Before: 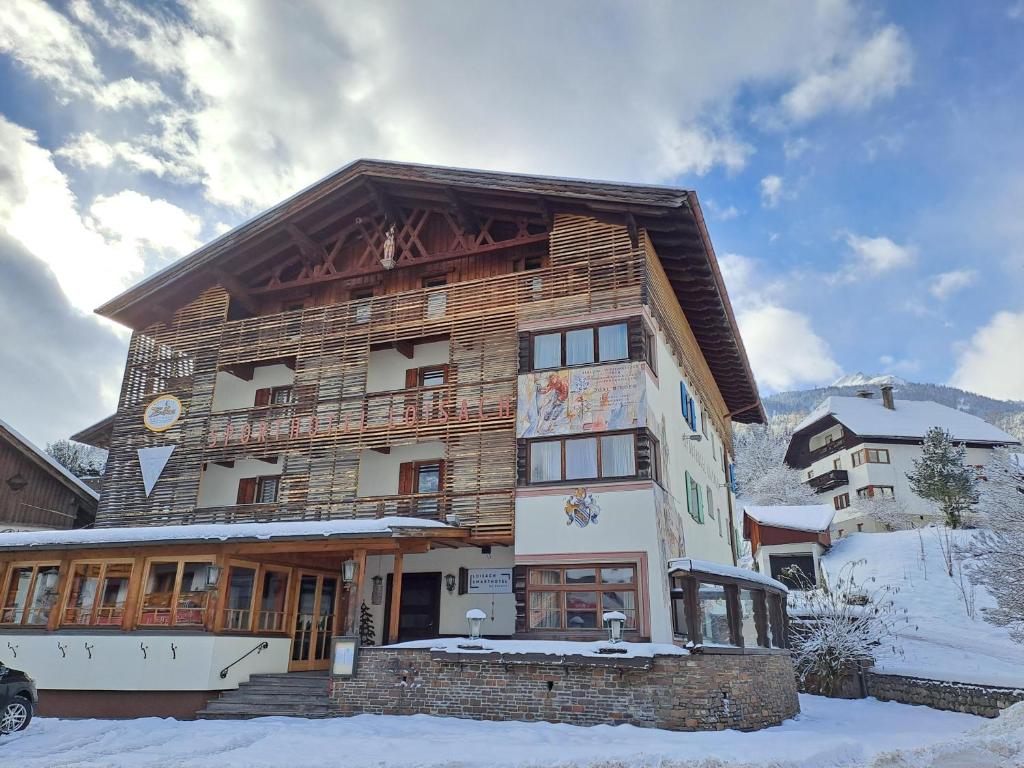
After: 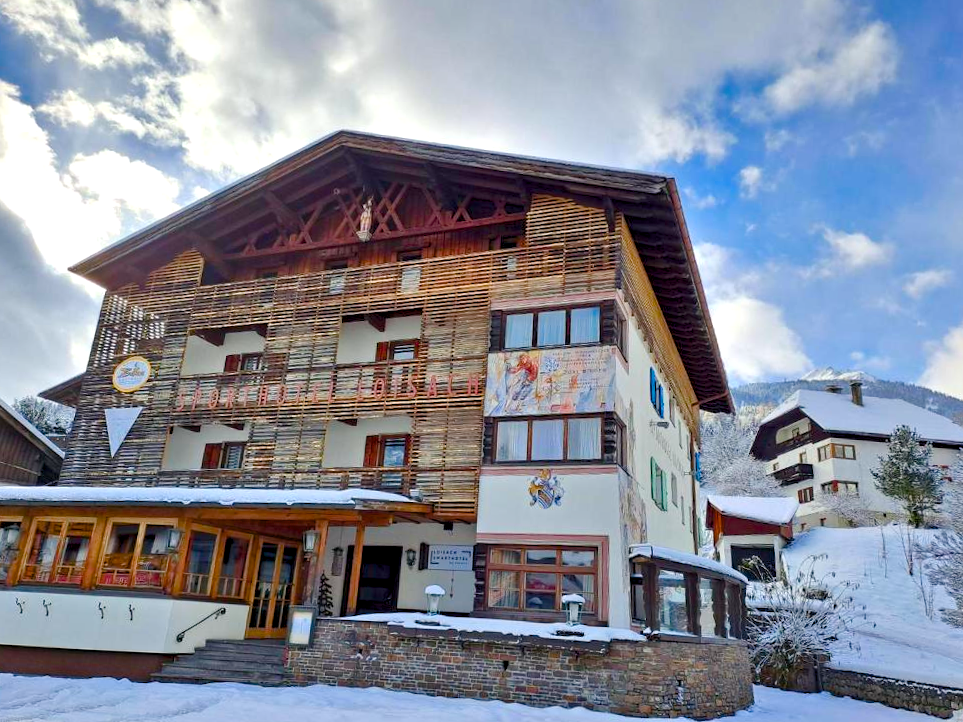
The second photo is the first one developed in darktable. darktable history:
color balance rgb: highlights gain › chroma 0.291%, highlights gain › hue 329.91°, perceptual saturation grading › global saturation 20%, perceptual saturation grading › highlights -24.792%, perceptual saturation grading › shadows 49.491%, global vibrance 20%
contrast equalizer: octaves 7, y [[0.528, 0.548, 0.563, 0.562, 0.546, 0.526], [0.55 ×6], [0 ×6], [0 ×6], [0 ×6]]
crop and rotate: angle -2.76°
